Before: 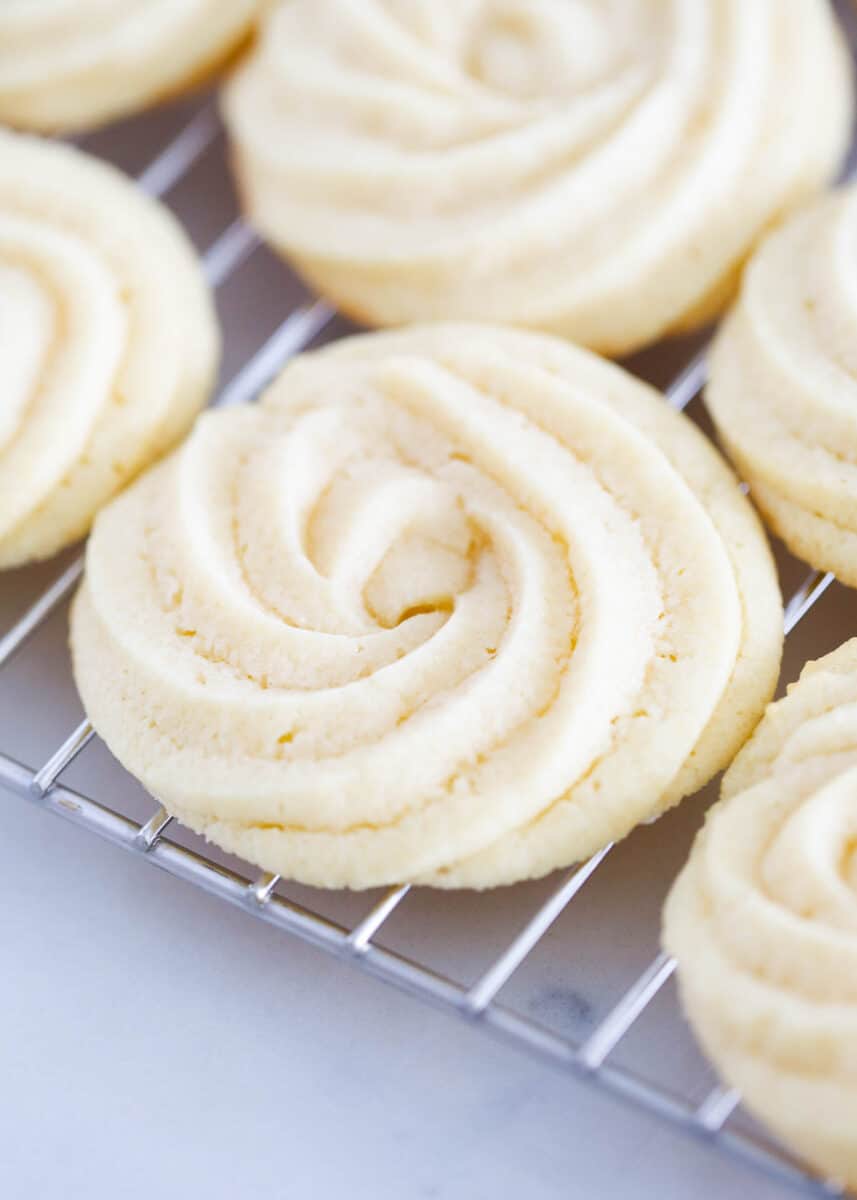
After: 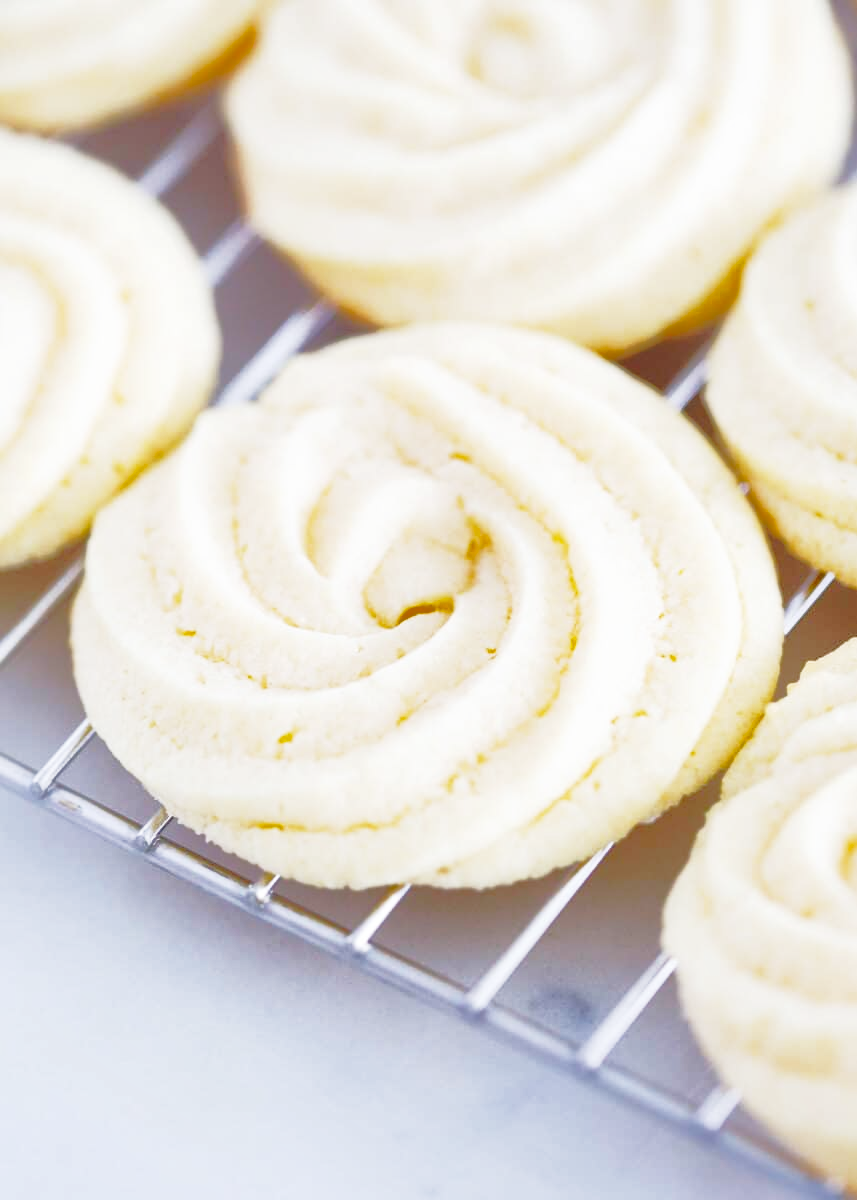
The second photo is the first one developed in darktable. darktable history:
base curve: curves: ch0 [(0, 0) (0.028, 0.03) (0.121, 0.232) (0.46, 0.748) (0.859, 0.968) (1, 1)], preserve colors none
shadows and highlights: on, module defaults
